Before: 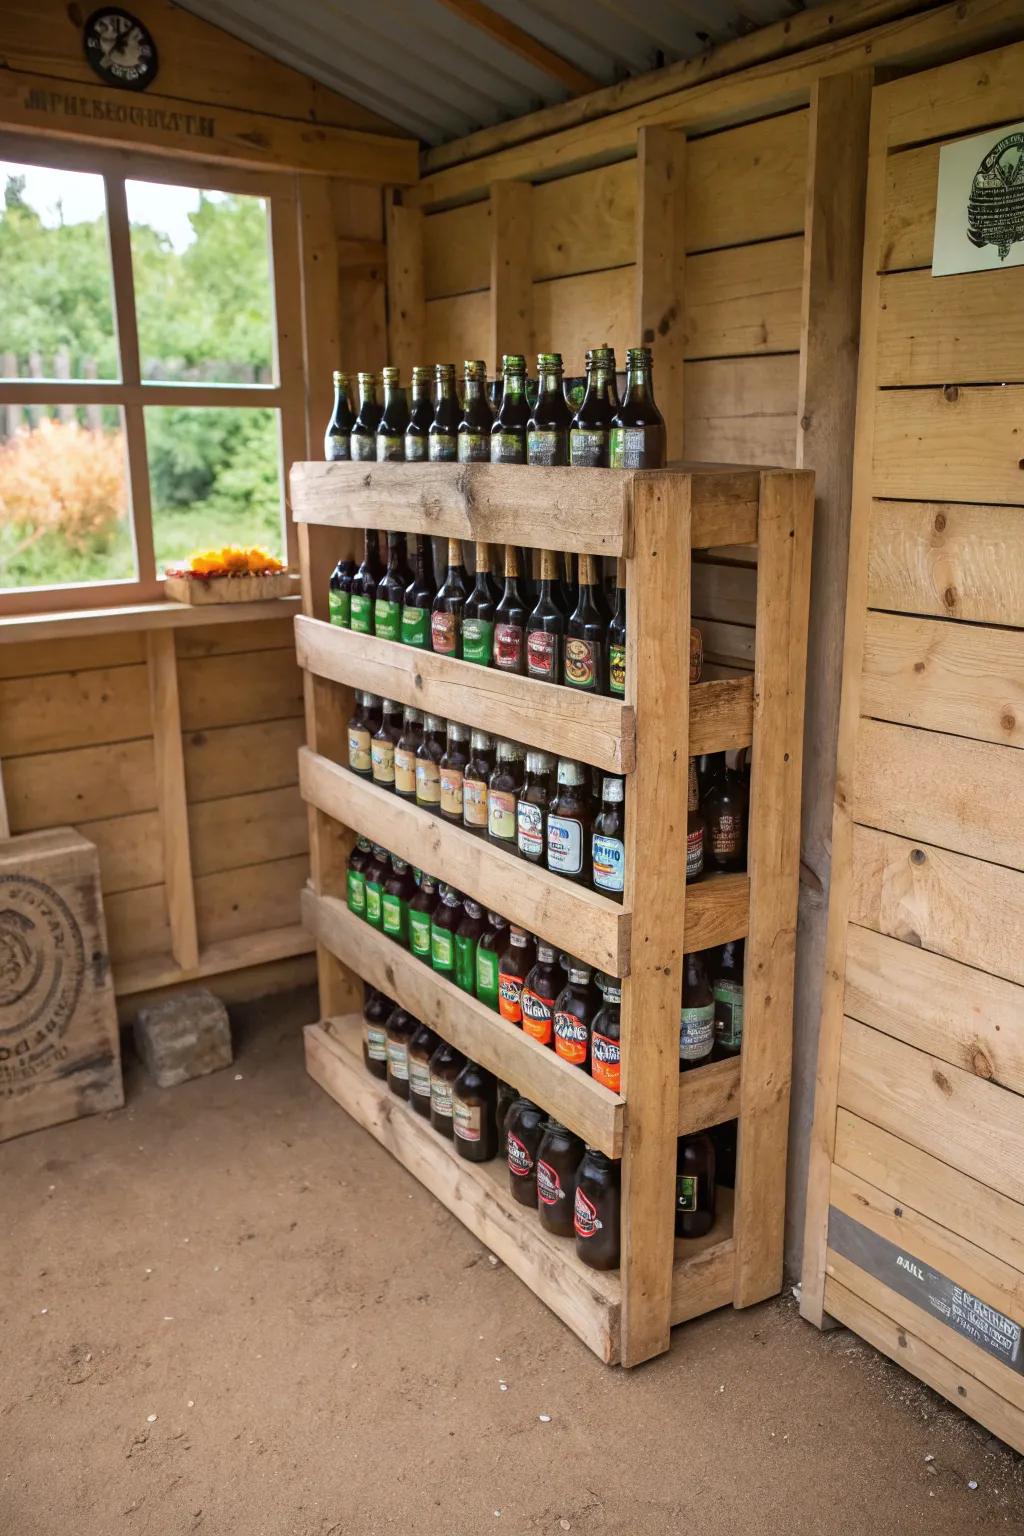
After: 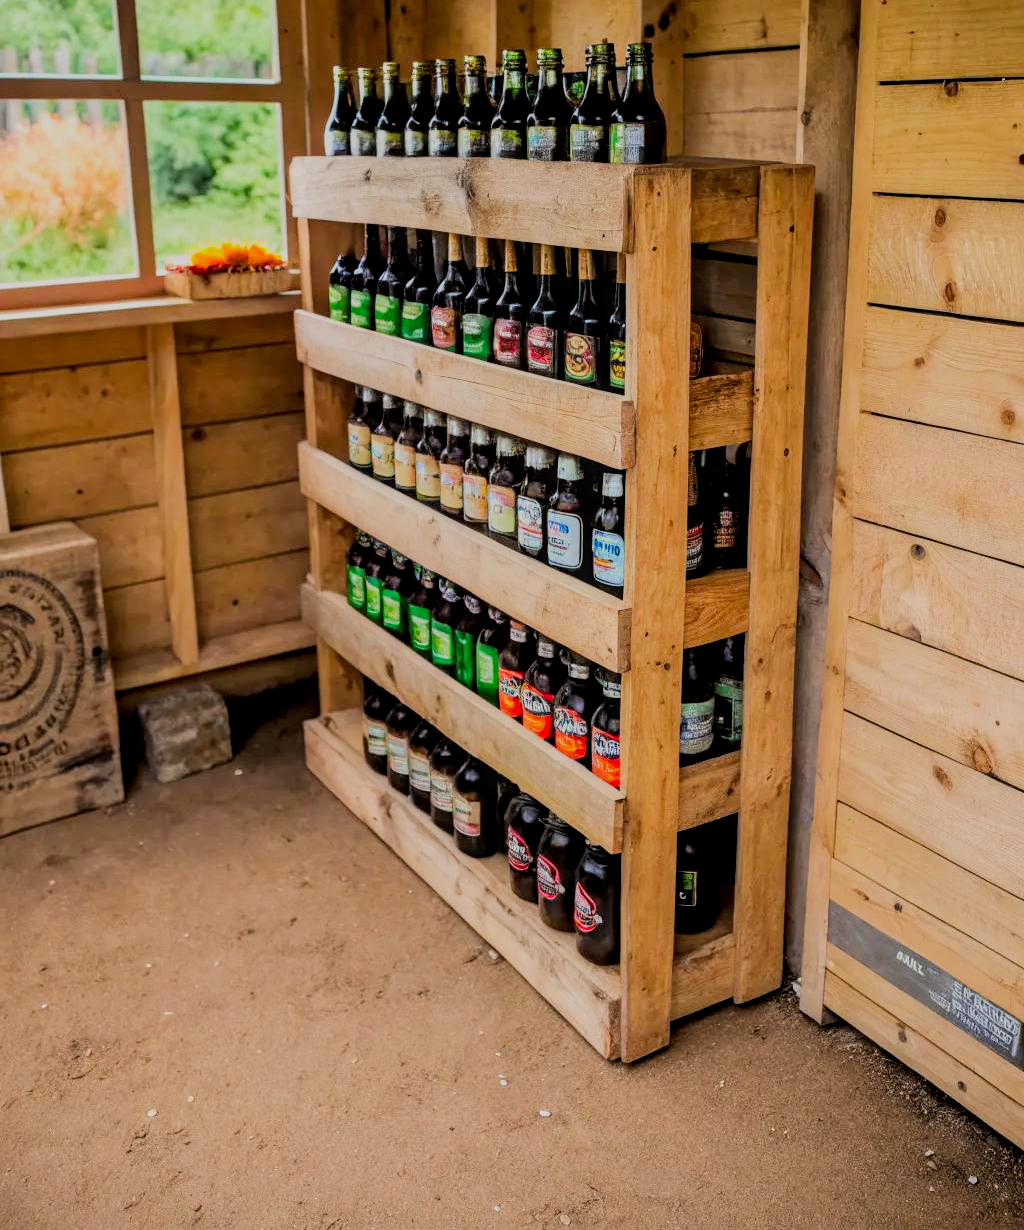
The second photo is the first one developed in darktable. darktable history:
exposure: exposure 0.196 EV, compensate highlight preservation false
tone equalizer: -8 EV -0.001 EV, -7 EV 0.004 EV, -6 EV -0.022 EV, -5 EV 0.017 EV, -4 EV -0.012 EV, -3 EV 0.033 EV, -2 EV -0.056 EV, -1 EV -0.276 EV, +0 EV -0.577 EV, edges refinement/feathering 500, mask exposure compensation -1.57 EV, preserve details guided filter
filmic rgb: black relative exposure -4.25 EV, white relative exposure 5.15 EV, hardness 2.07, contrast 1.168
local contrast: on, module defaults
crop and rotate: top 19.863%
contrast brightness saturation: brightness -0.019, saturation 0.369
